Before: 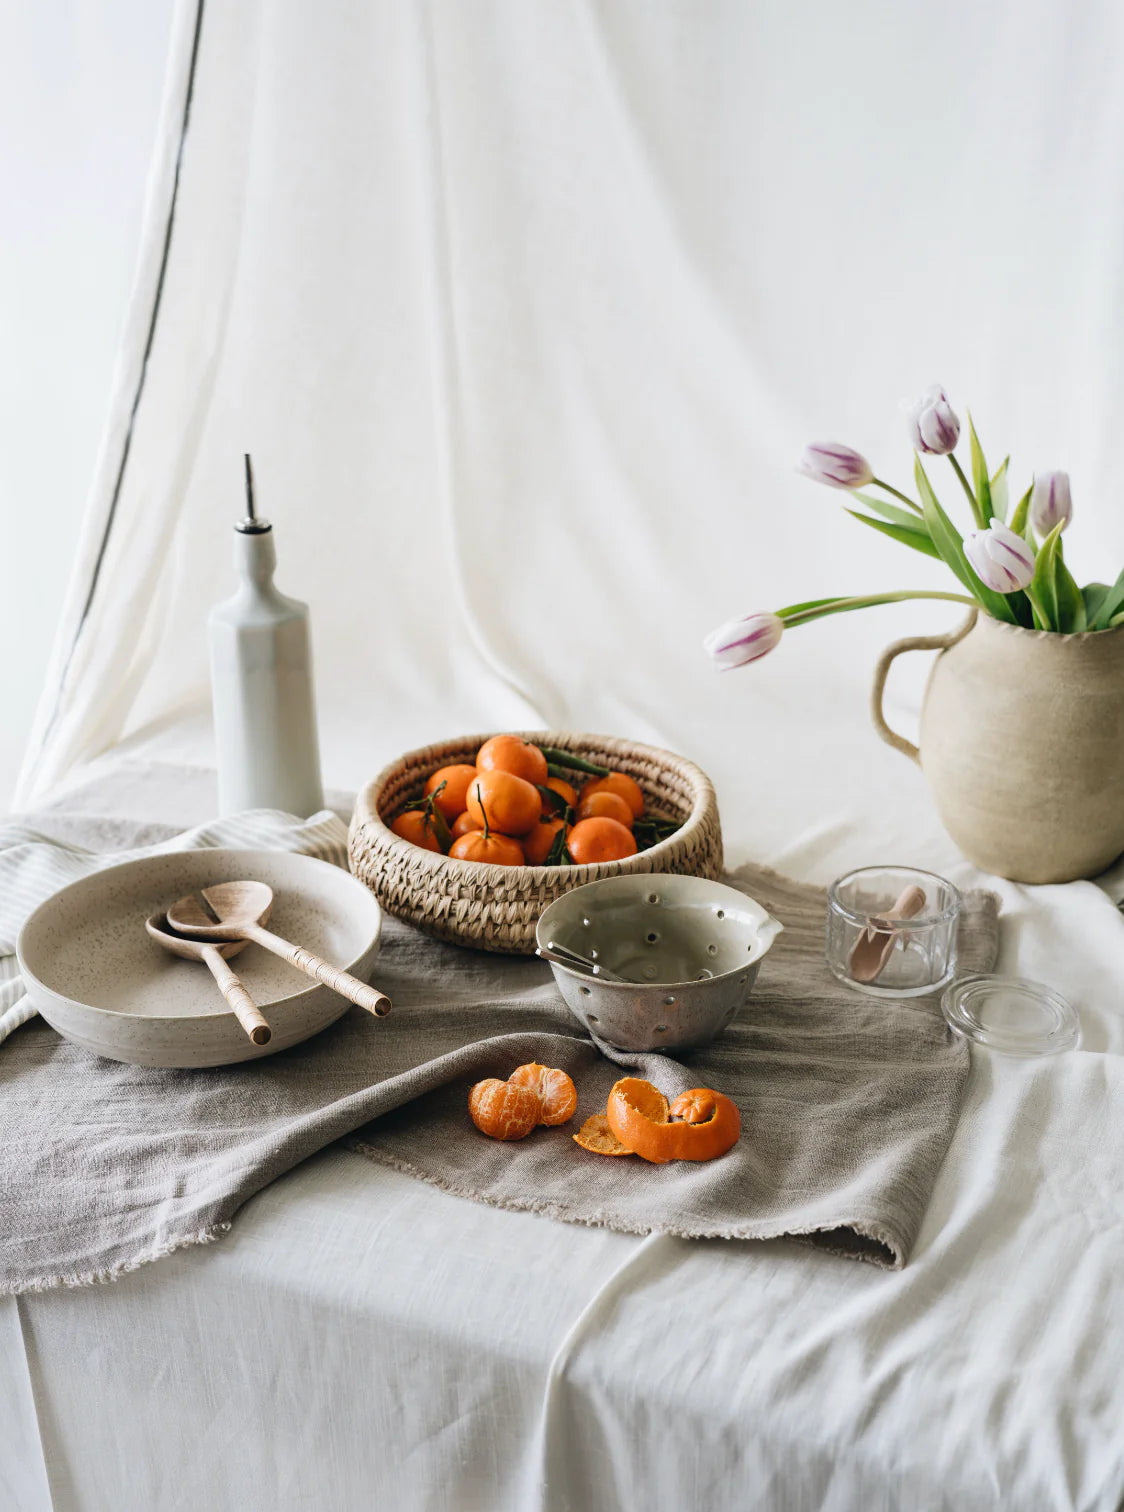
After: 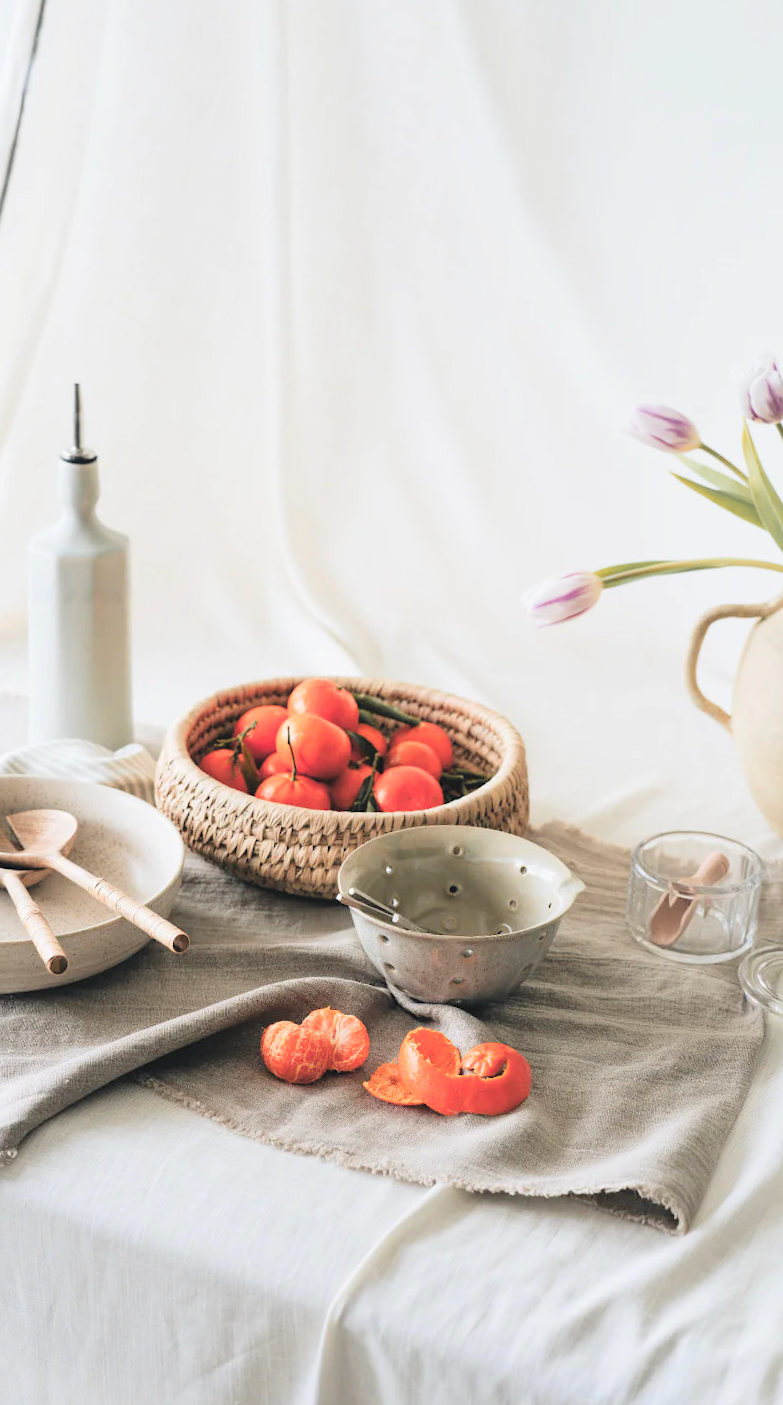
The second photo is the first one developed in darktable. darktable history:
global tonemap: drago (0.7, 100)
crop and rotate: angle -3.27°, left 14.277%, top 0.028%, right 10.766%, bottom 0.028%
color zones: curves: ch1 [(0.263, 0.53) (0.376, 0.287) (0.487, 0.512) (0.748, 0.547) (1, 0.513)]; ch2 [(0.262, 0.45) (0.751, 0.477)], mix 31.98%
